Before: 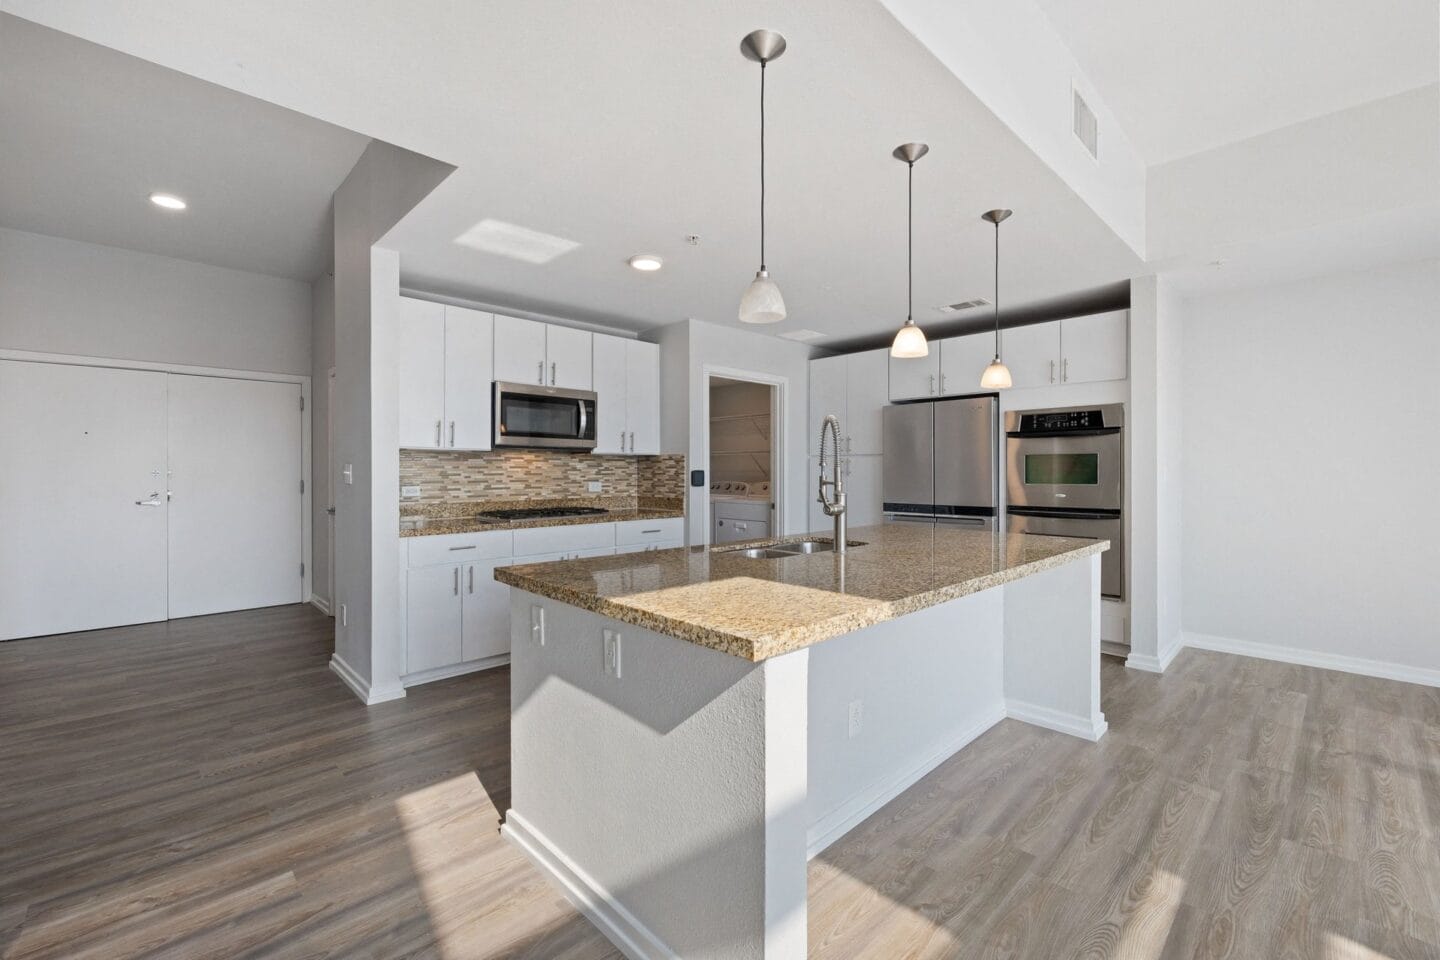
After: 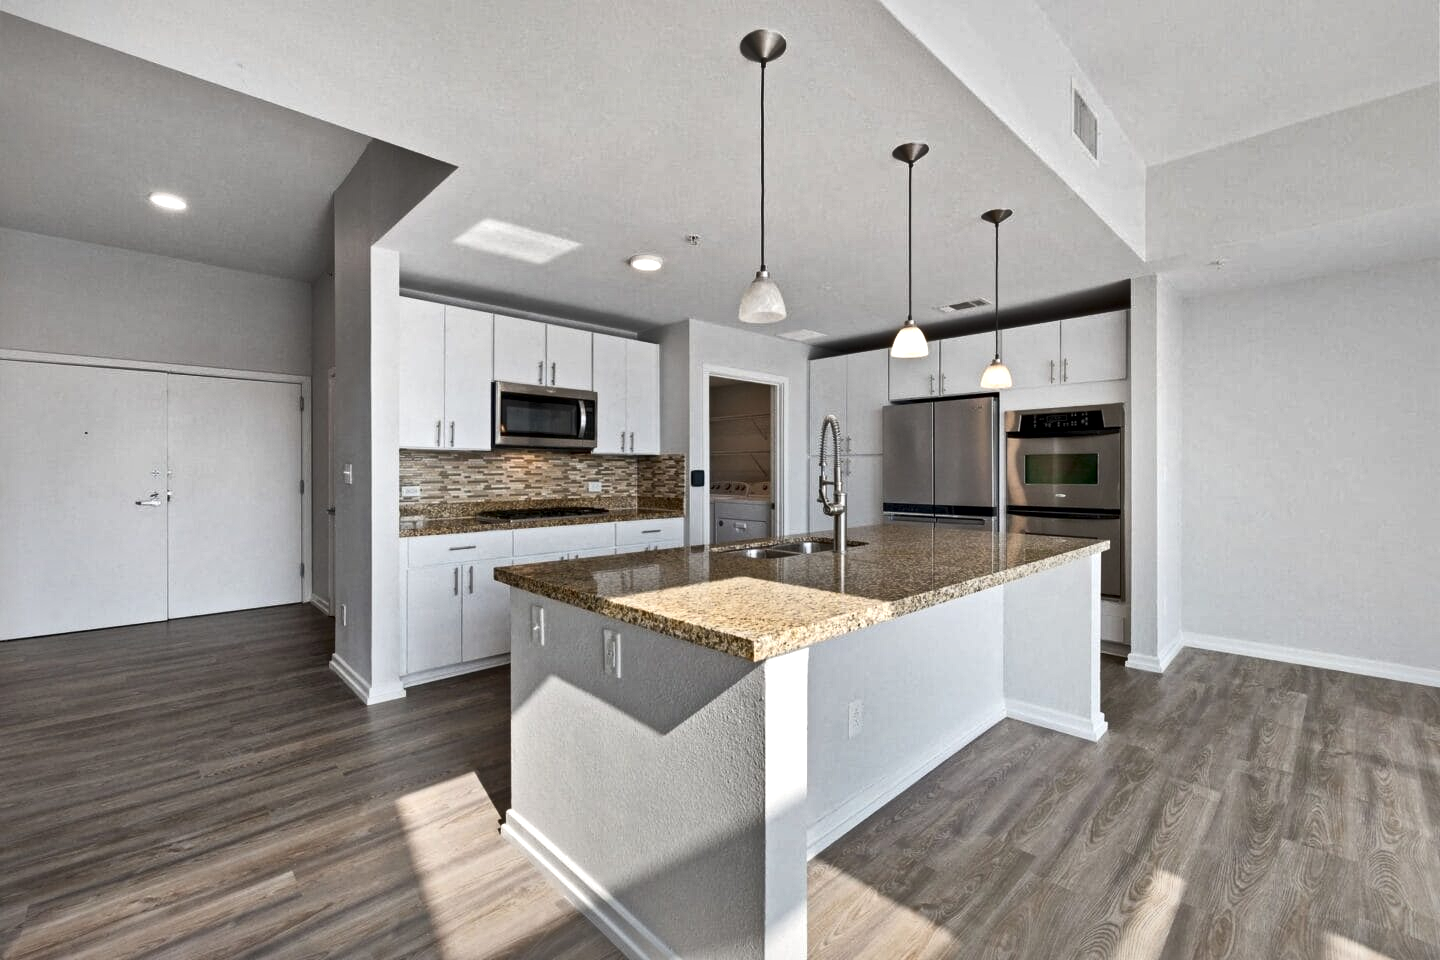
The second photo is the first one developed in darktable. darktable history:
local contrast: mode bilateral grid, contrast 70, coarseness 74, detail 181%, midtone range 0.2
shadows and highlights: low approximation 0.01, soften with gaussian
